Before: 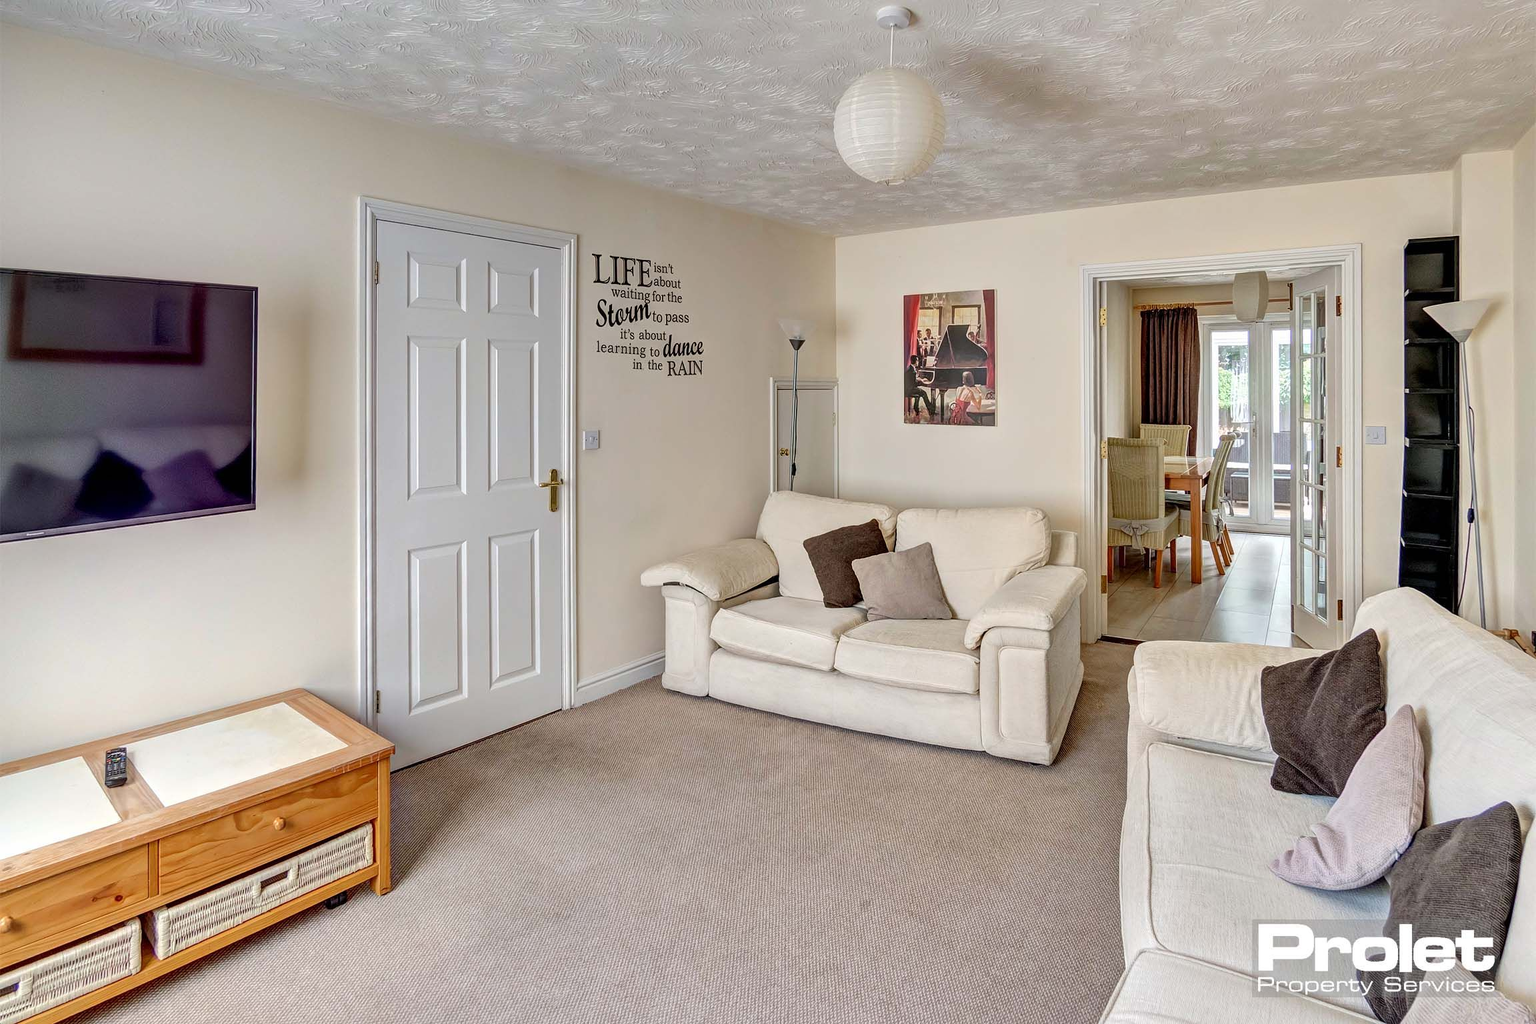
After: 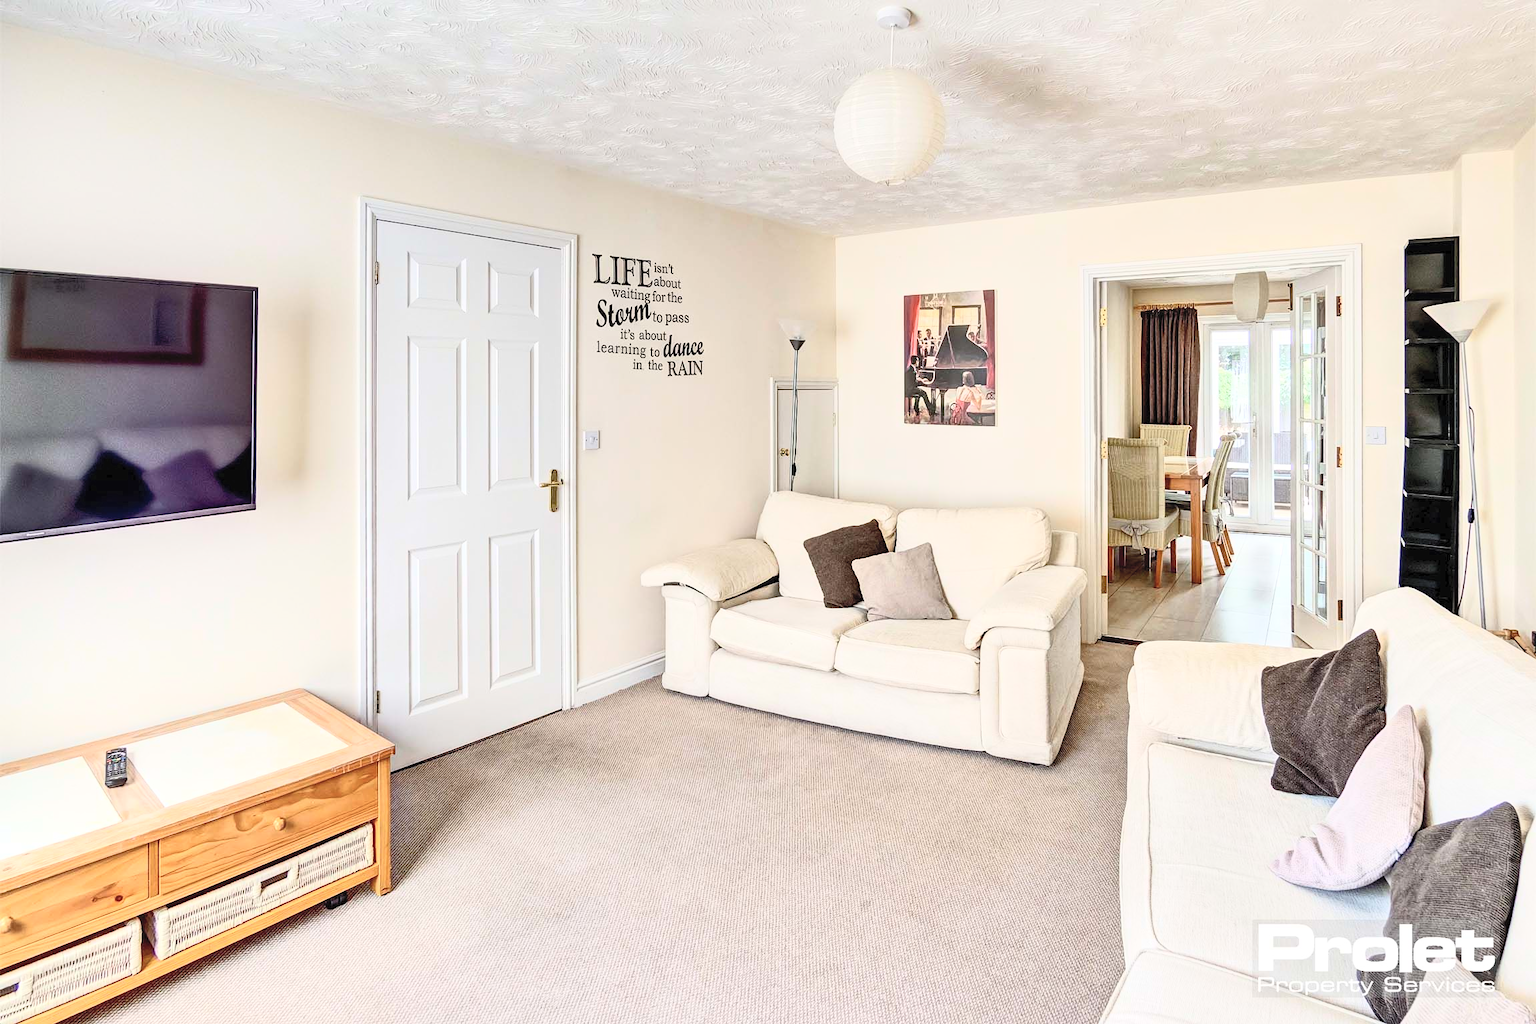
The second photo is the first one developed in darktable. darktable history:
contrast brightness saturation: contrast 0.384, brightness 0.528
